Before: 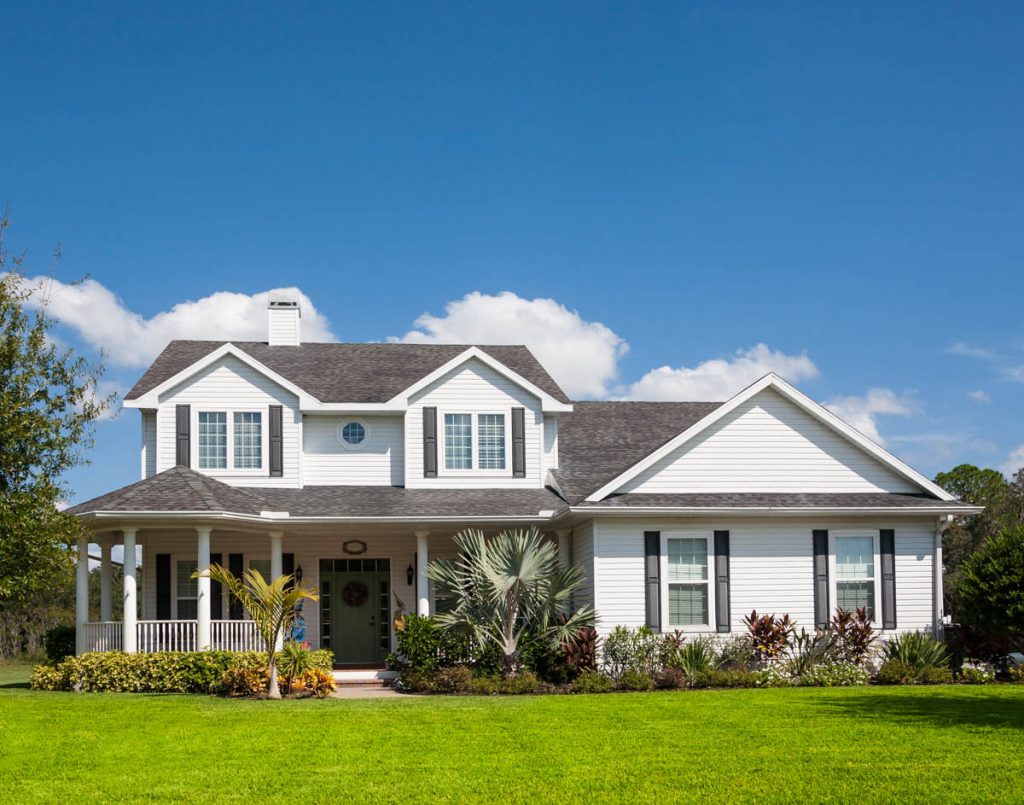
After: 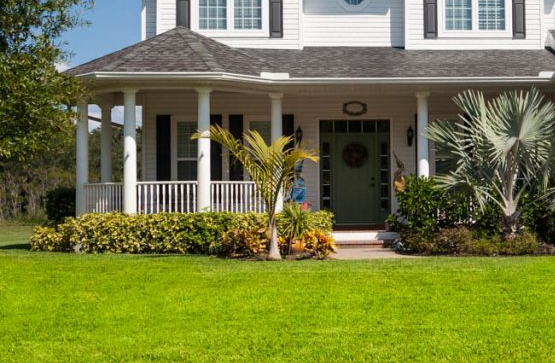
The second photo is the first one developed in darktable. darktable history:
crop and rotate: top 54.675%, right 45.769%, bottom 0.15%
